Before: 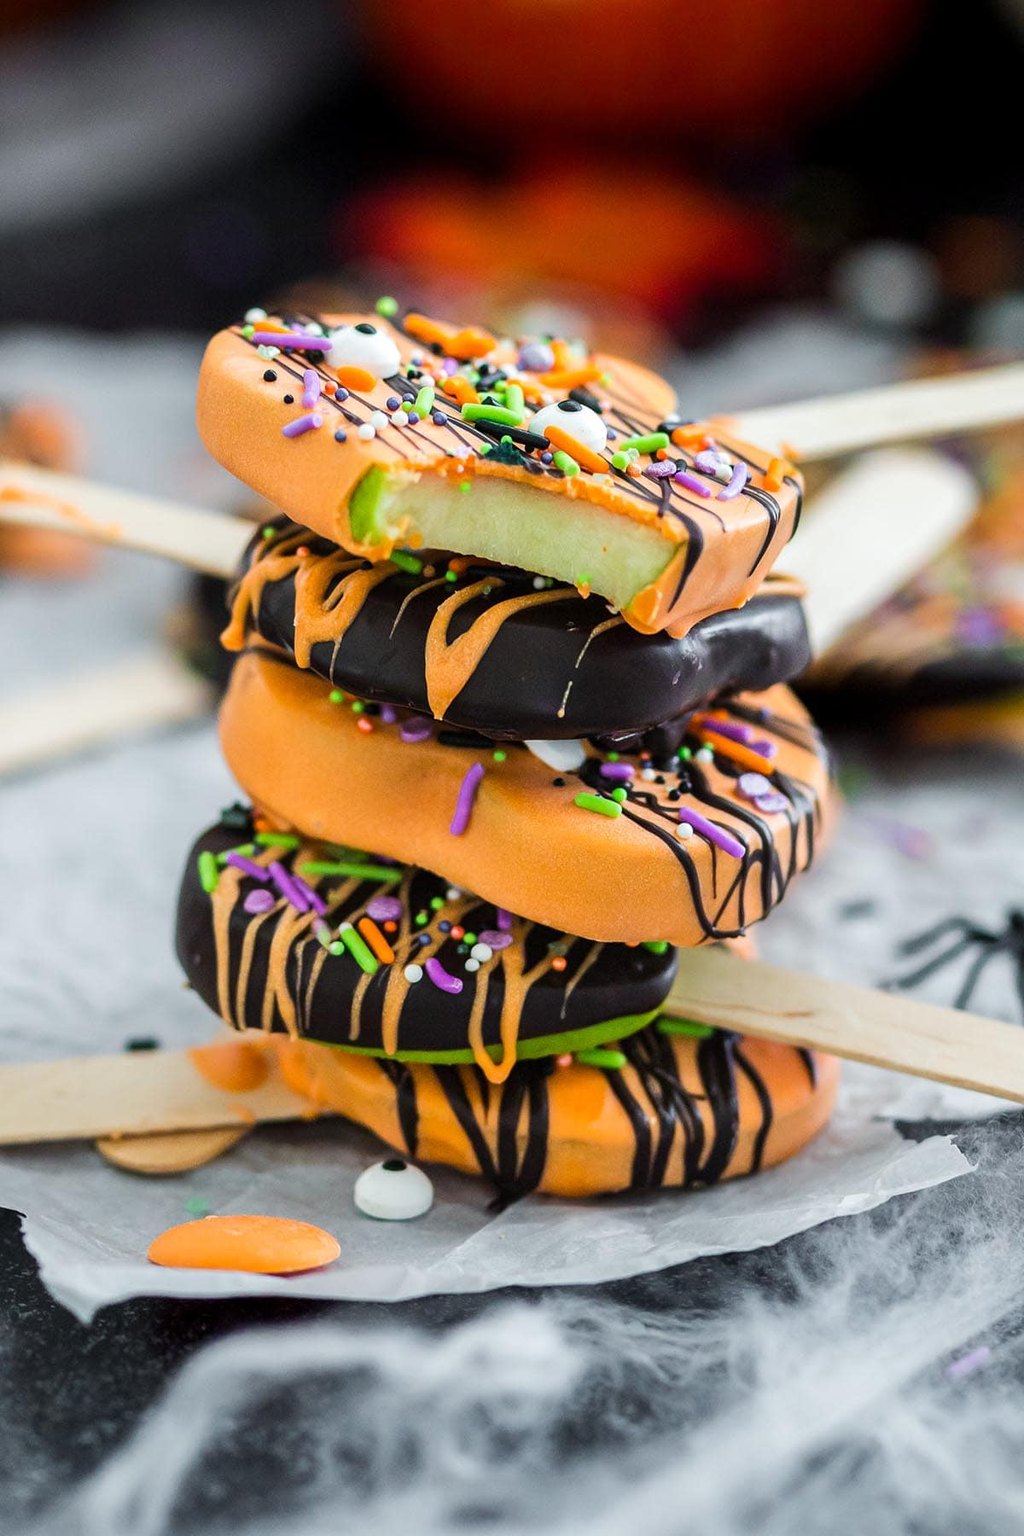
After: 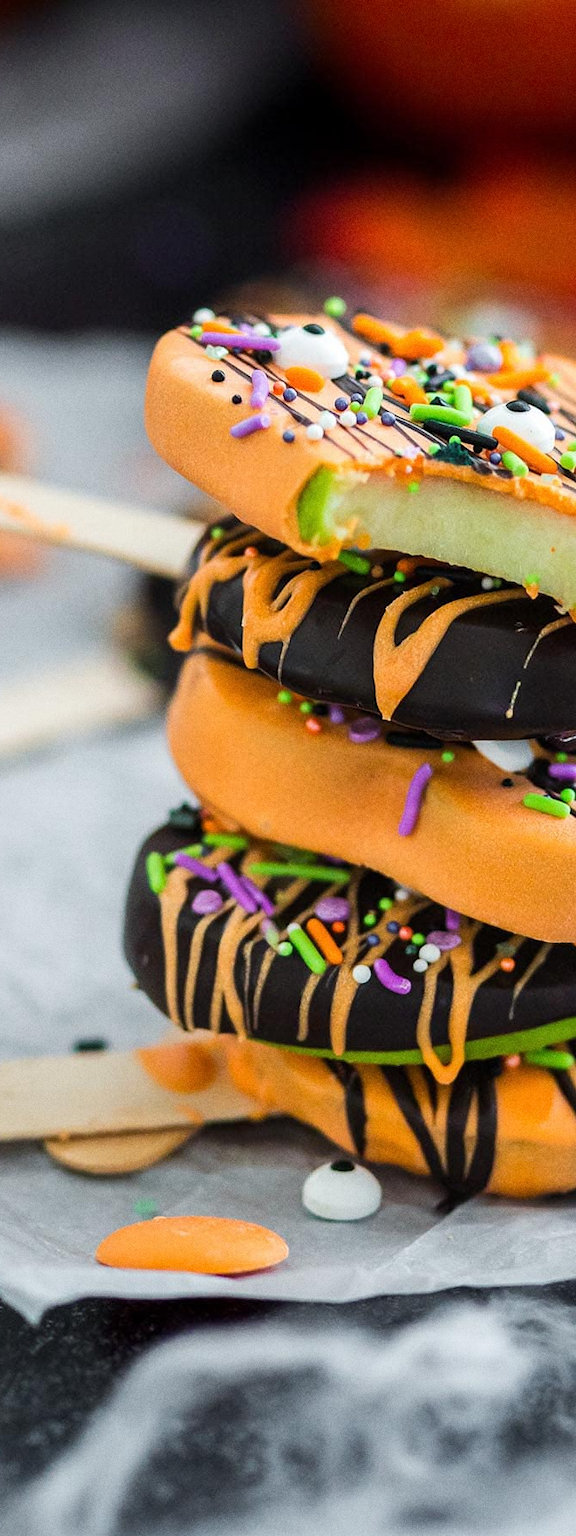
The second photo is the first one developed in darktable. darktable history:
color balance: contrast -0.5%
grain: on, module defaults
crop: left 5.114%, right 38.589%
